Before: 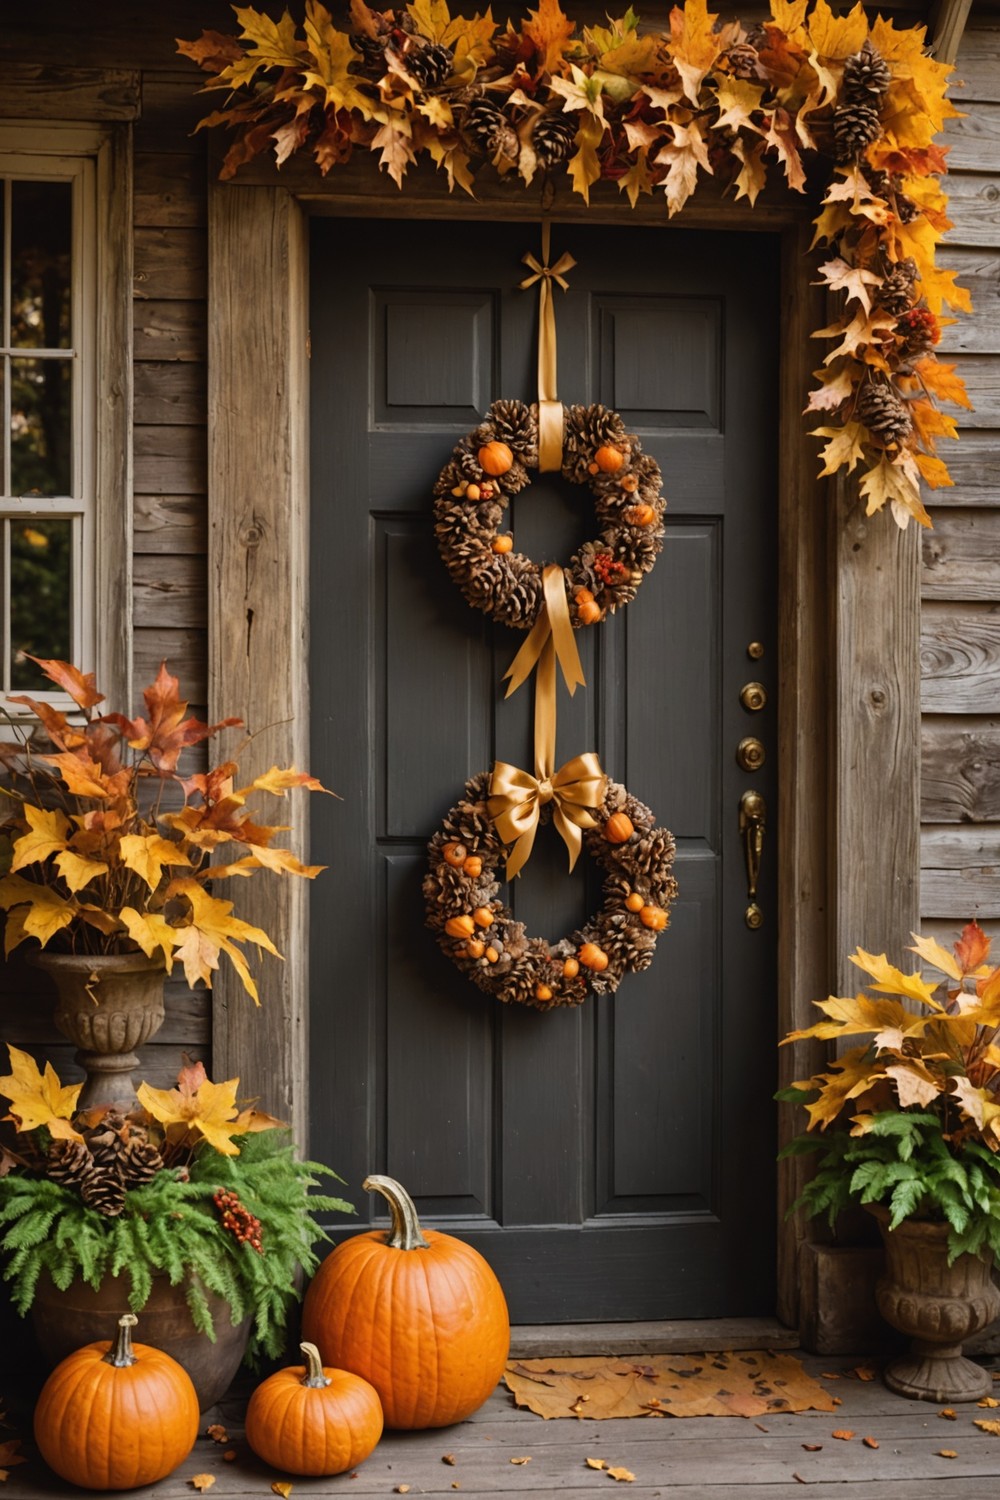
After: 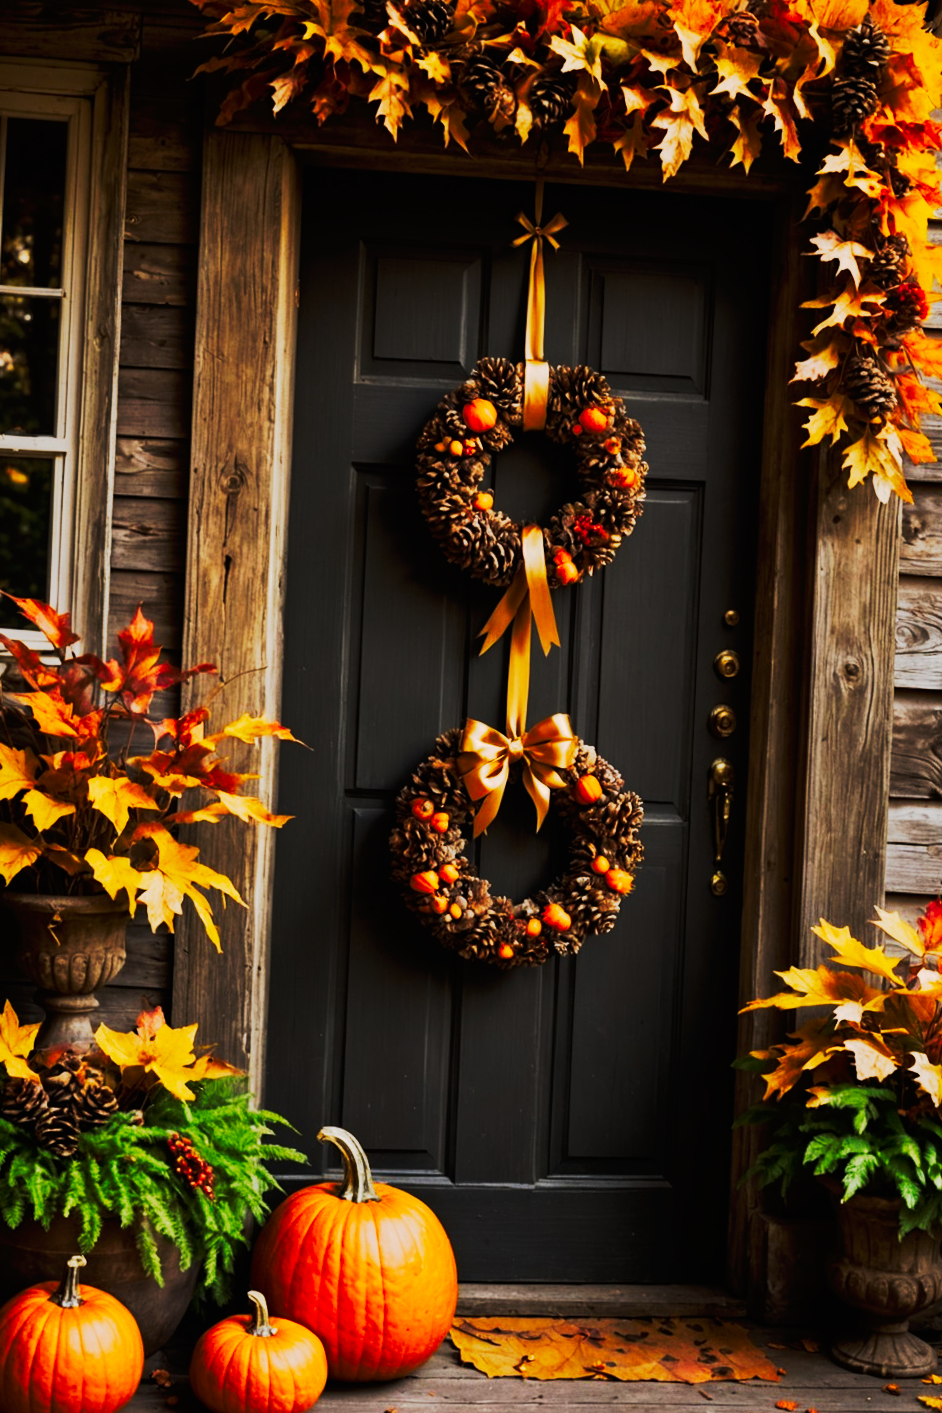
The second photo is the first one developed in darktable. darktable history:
tone curve: curves: ch0 [(0, 0) (0.003, 0.002) (0.011, 0.004) (0.025, 0.005) (0.044, 0.009) (0.069, 0.013) (0.1, 0.017) (0.136, 0.036) (0.177, 0.066) (0.224, 0.102) (0.277, 0.143) (0.335, 0.197) (0.399, 0.268) (0.468, 0.389) (0.543, 0.549) (0.623, 0.714) (0.709, 0.801) (0.801, 0.854) (0.898, 0.9) (1, 1)], preserve colors none
crop and rotate: angle -2.38°
